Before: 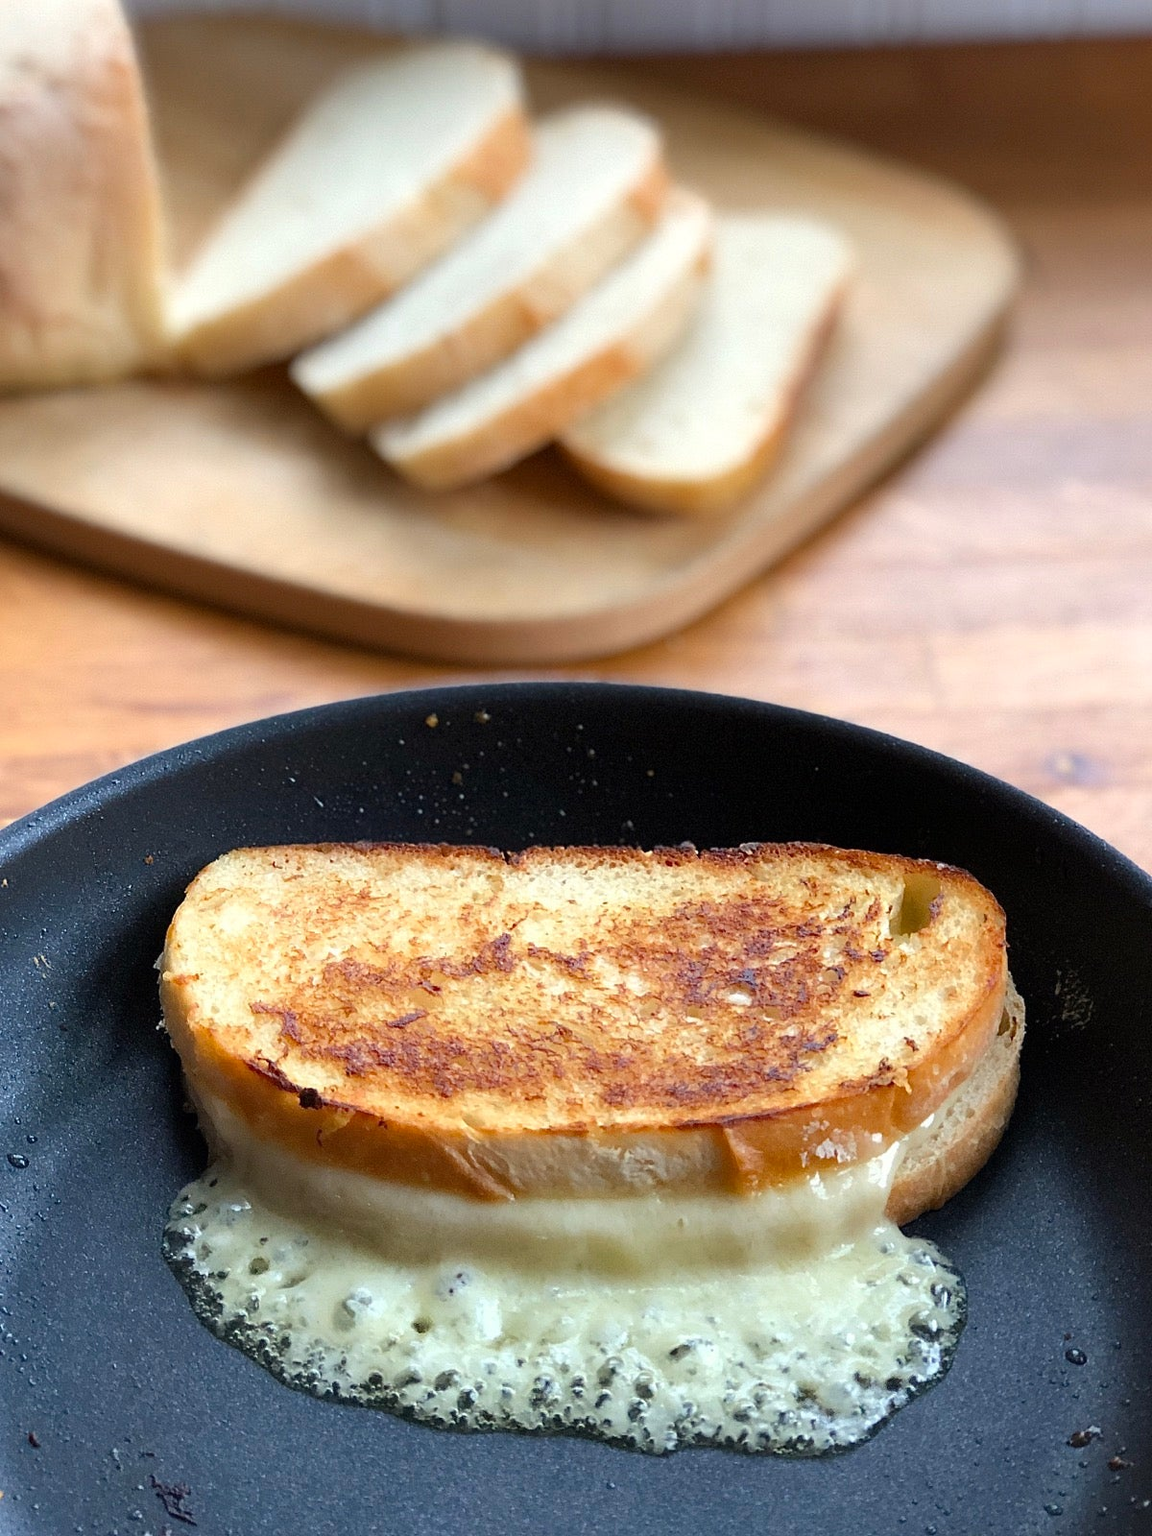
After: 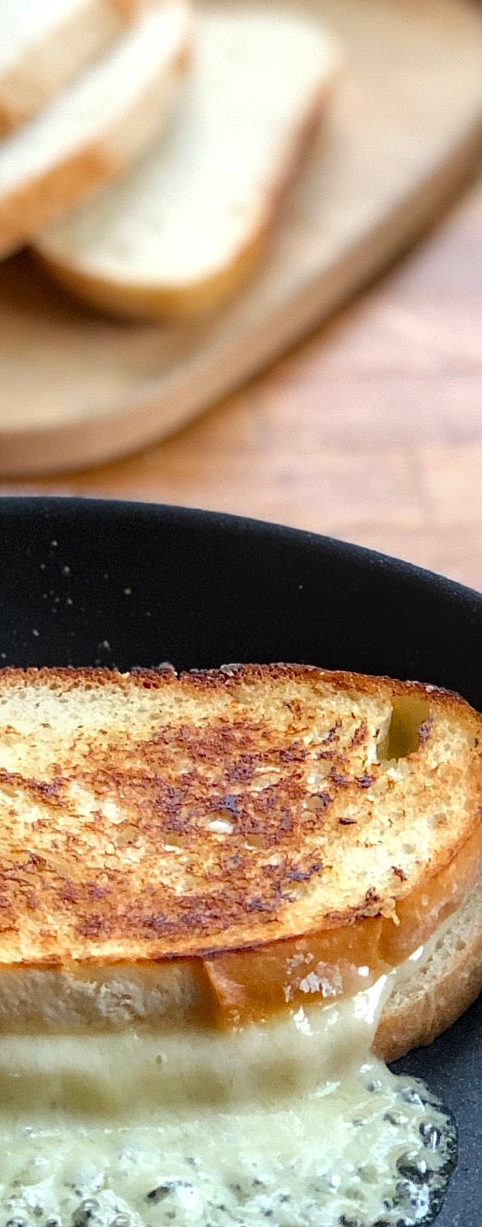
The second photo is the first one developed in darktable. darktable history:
crop: left 45.842%, top 13.395%, right 13.983%, bottom 9.899%
local contrast: on, module defaults
